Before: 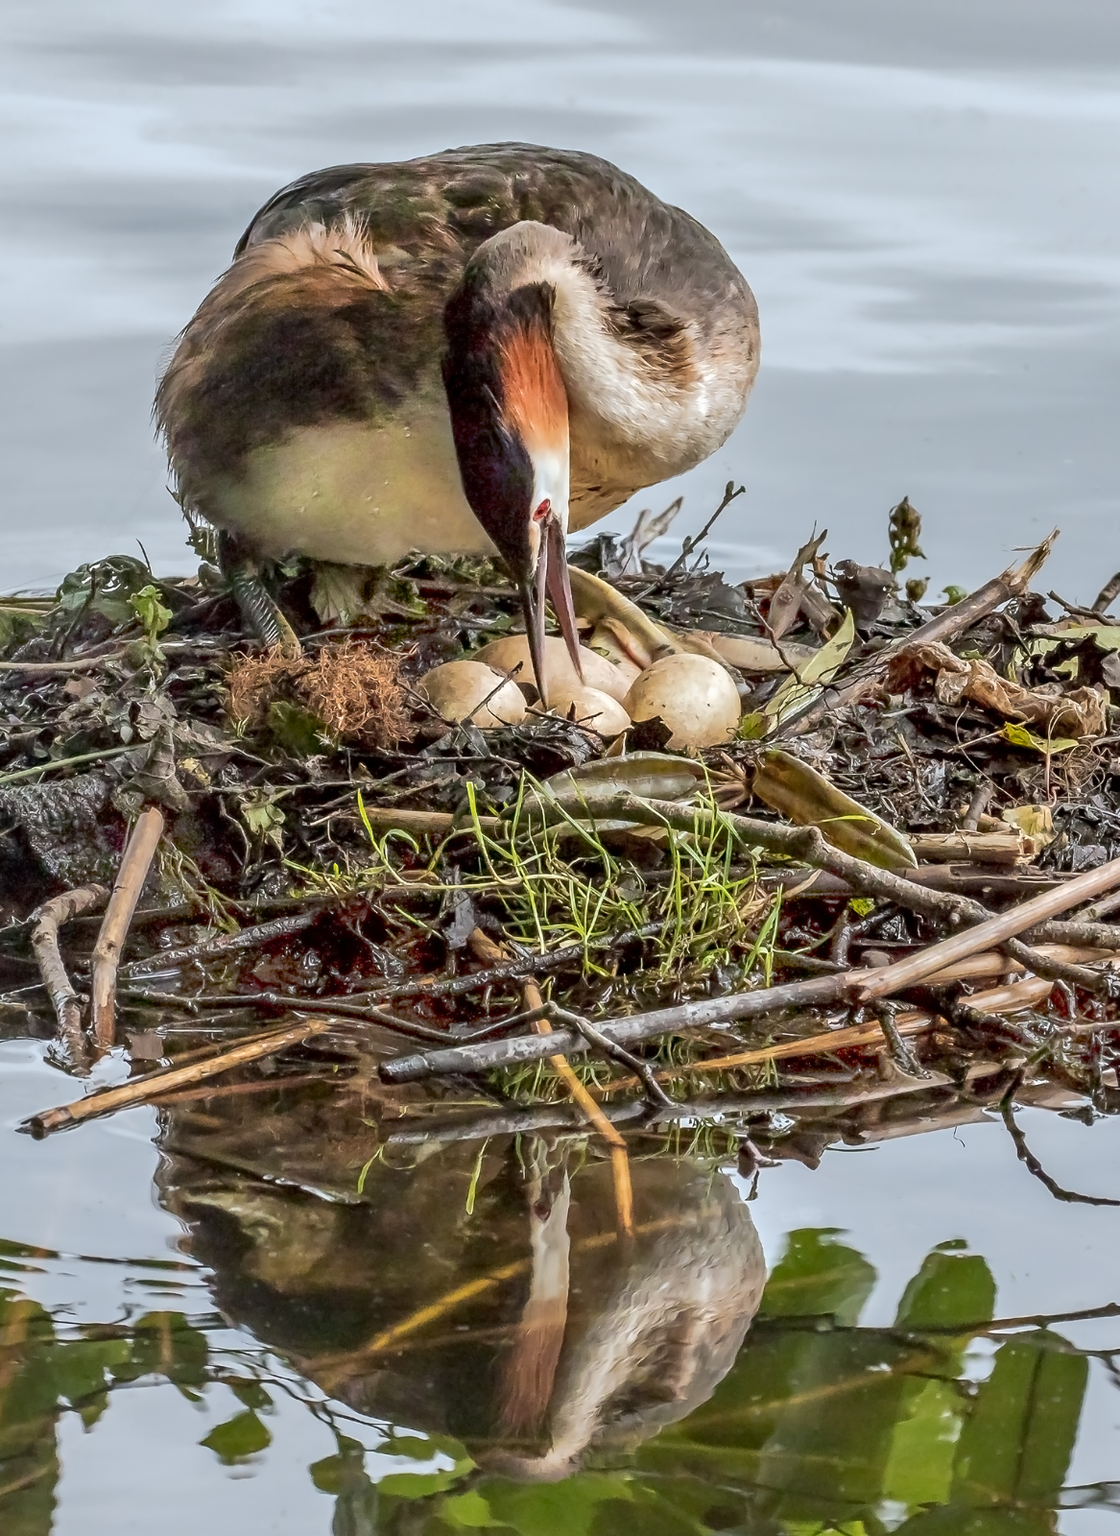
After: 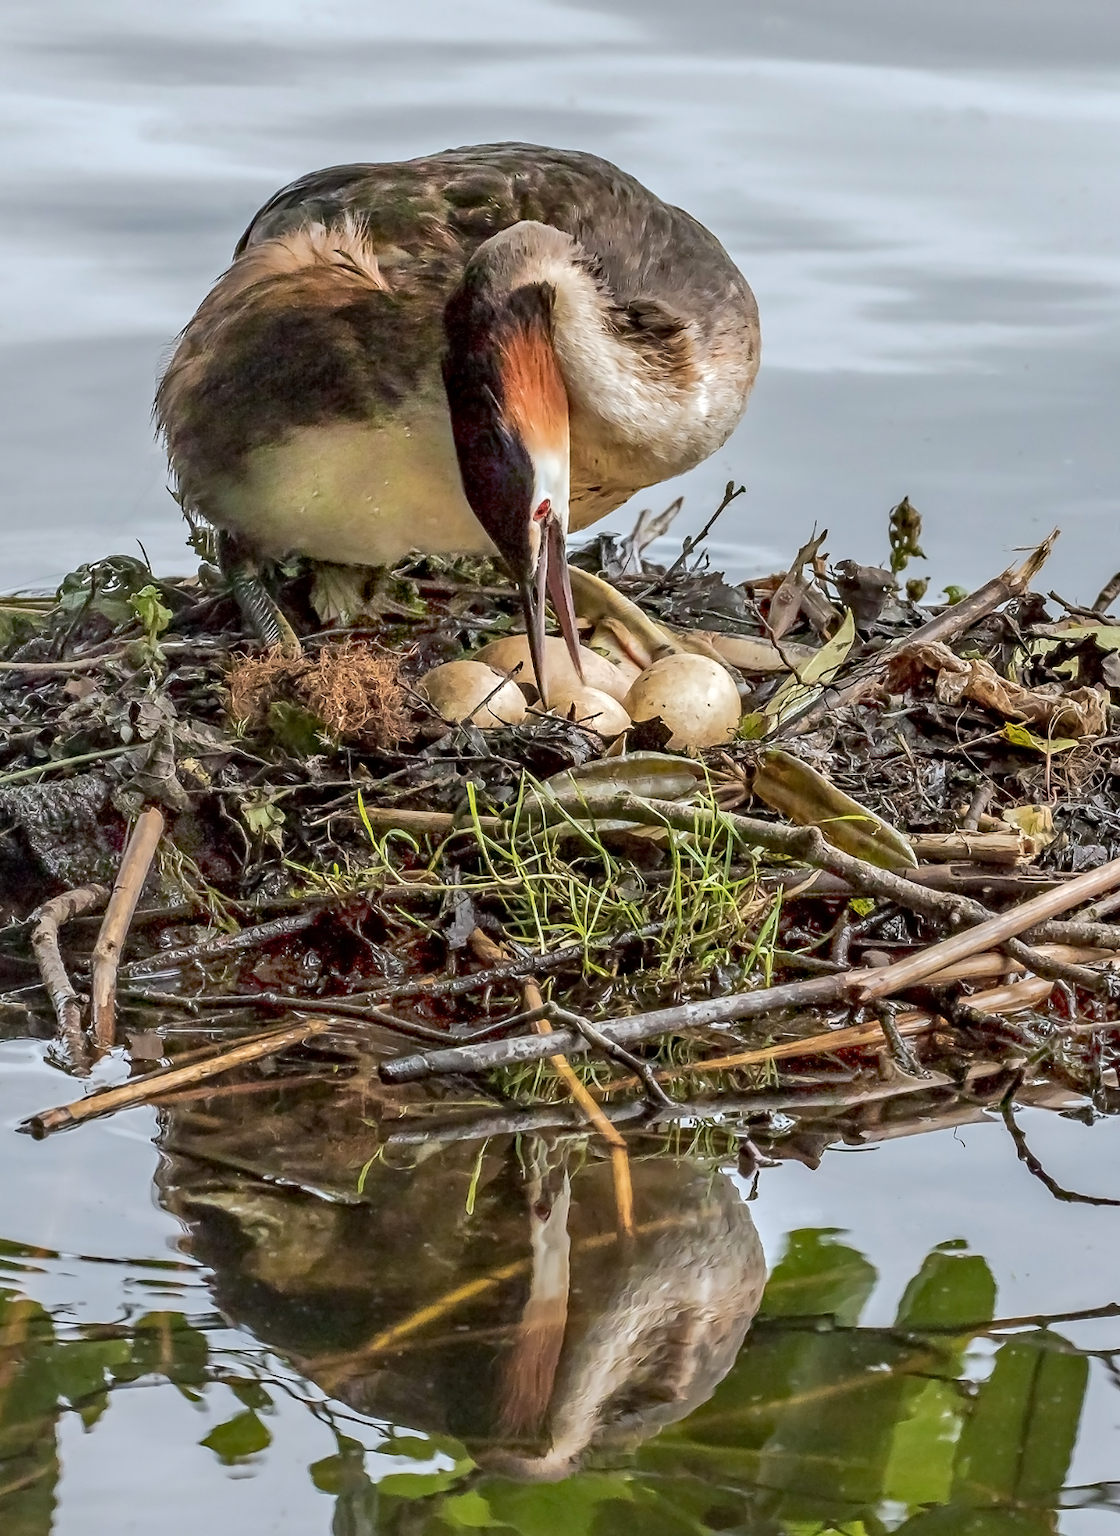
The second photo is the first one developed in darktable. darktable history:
contrast brightness saturation: saturation -0.05
haze removal: compatibility mode true, adaptive false
